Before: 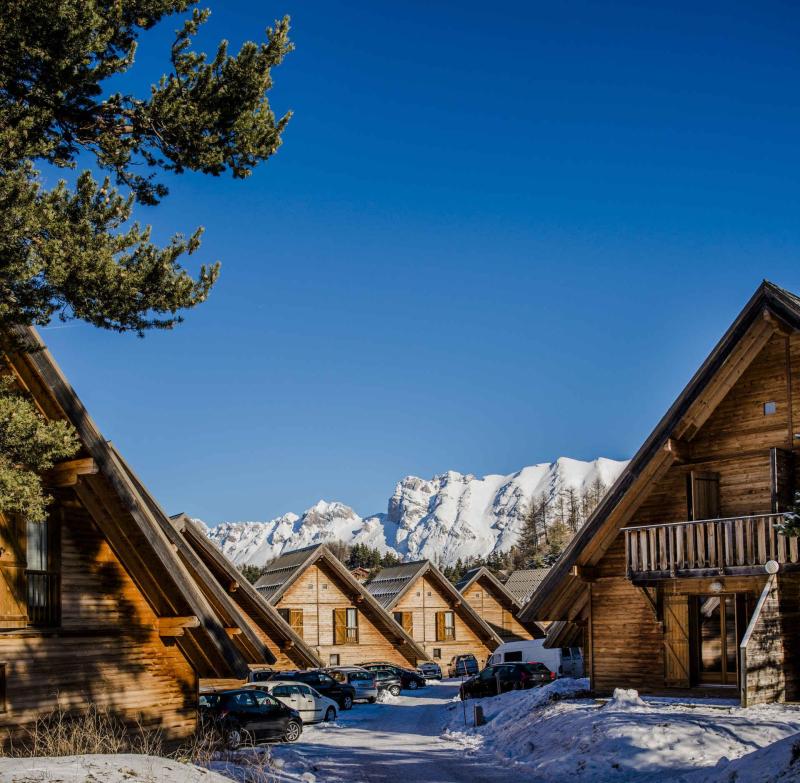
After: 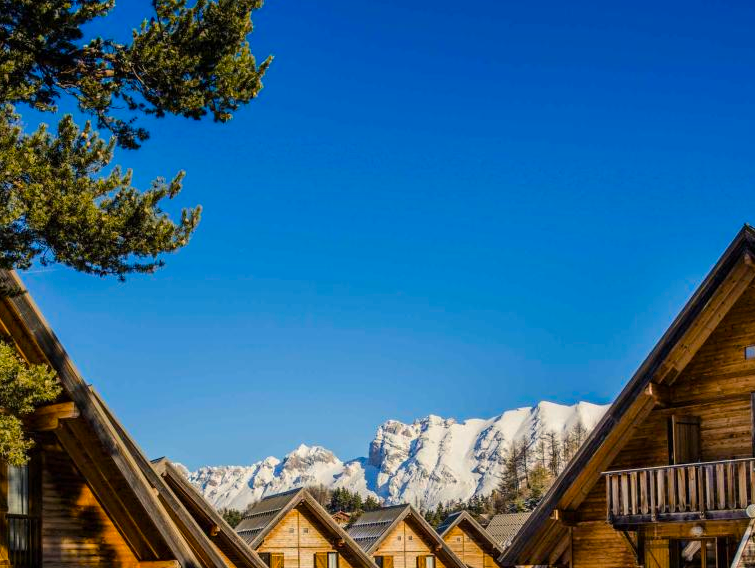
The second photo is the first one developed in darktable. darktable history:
contrast equalizer: octaves 7, y [[0.5 ×6], [0.5 ×6], [0.5, 0.5, 0.501, 0.545, 0.707, 0.863], [0 ×6], [0 ×6]], mix 0.154
color balance rgb: power › luminance 1.689%, highlights gain › chroma 2.98%, highlights gain › hue 76.59°, perceptual saturation grading › global saturation 19.595%, global vibrance 32.24%
levels: mode automatic, levels [0.062, 0.494, 0.925]
crop: left 2.416%, top 7.206%, right 3.184%, bottom 20.243%
